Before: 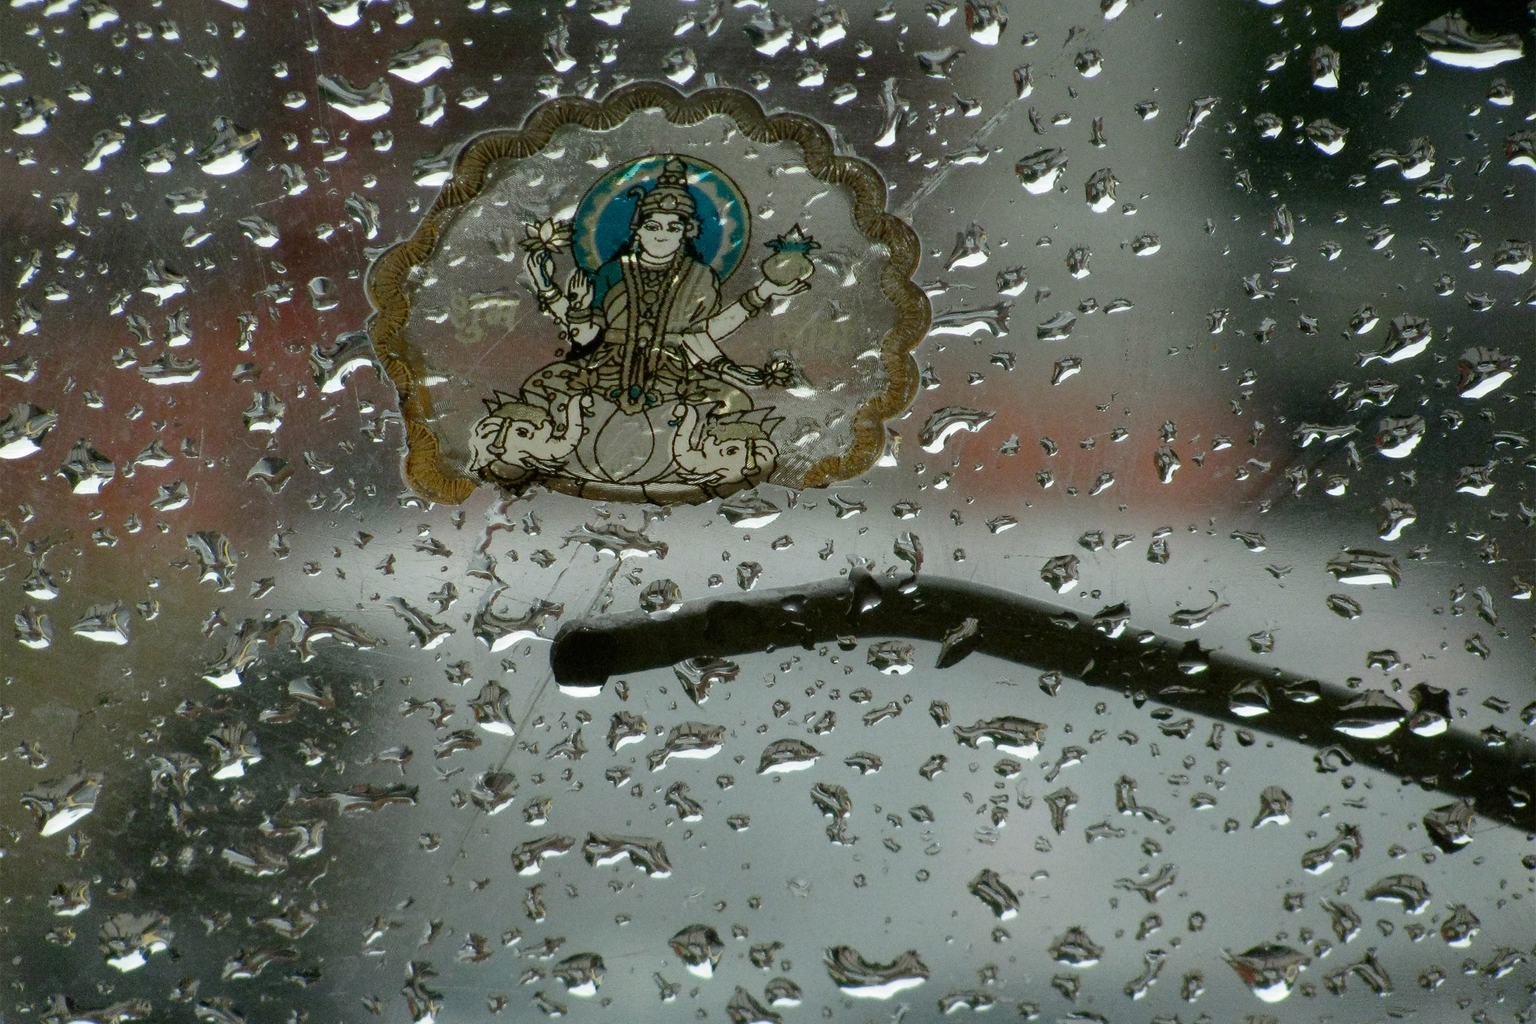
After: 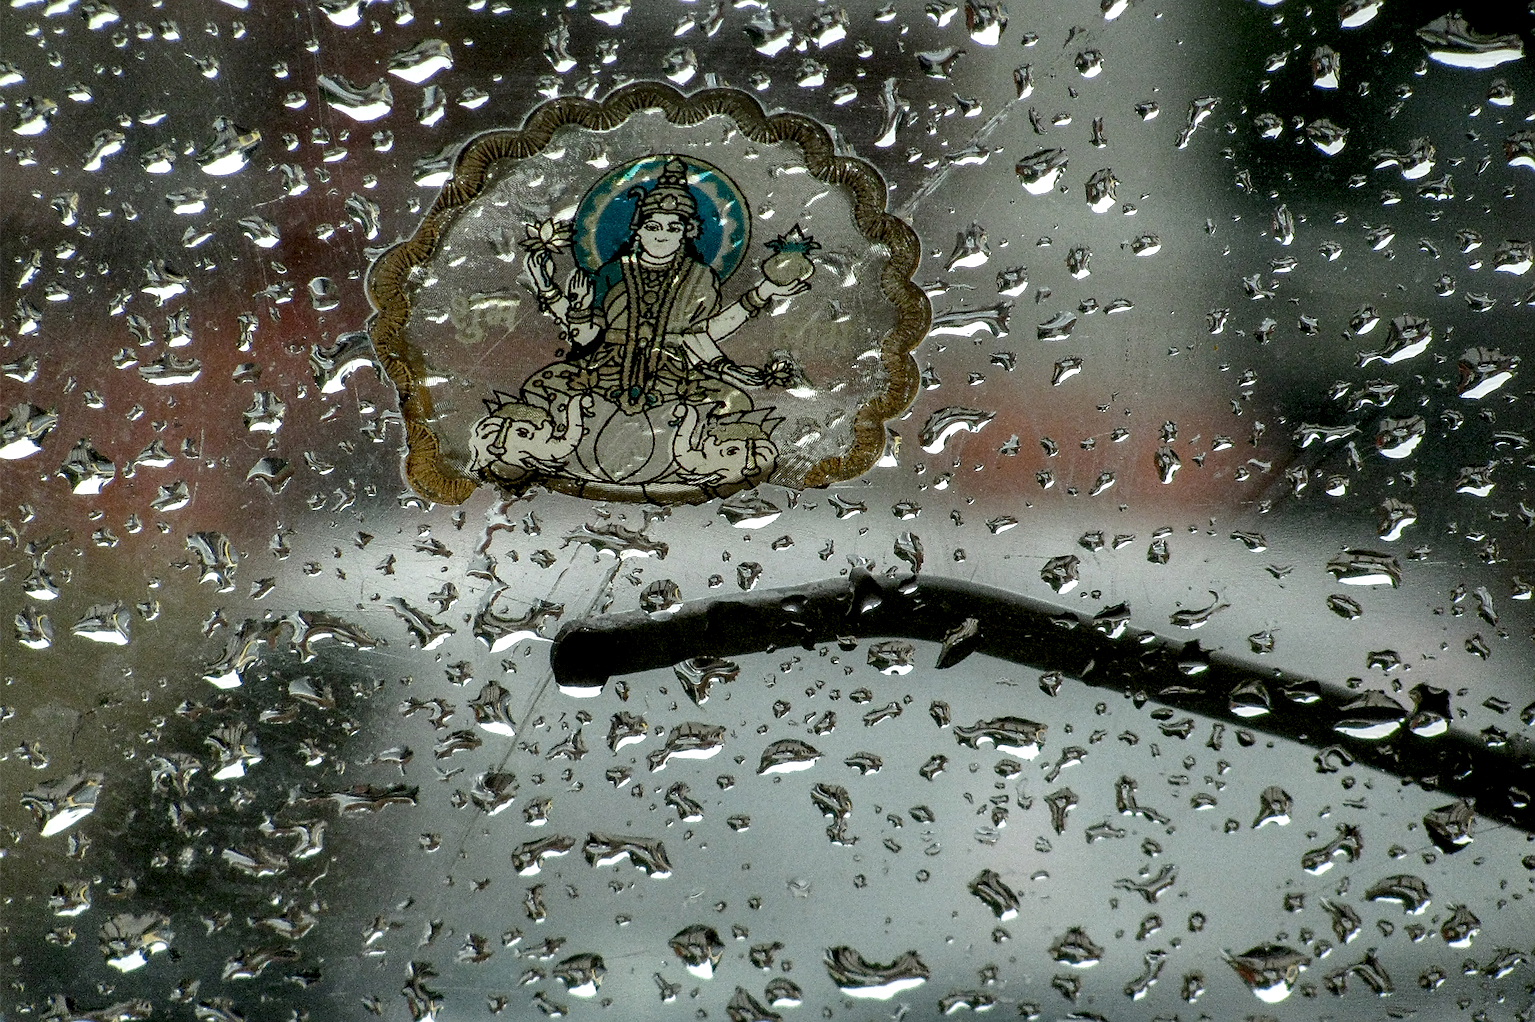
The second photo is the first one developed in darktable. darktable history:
contrast equalizer: y [[0.5 ×6], [0.5 ×6], [0.5, 0.5, 0.501, 0.545, 0.707, 0.863], [0 ×6], [0 ×6]]
sharpen: on, module defaults
crop: bottom 0.071%
local contrast: highlights 60%, shadows 60%, detail 160%
